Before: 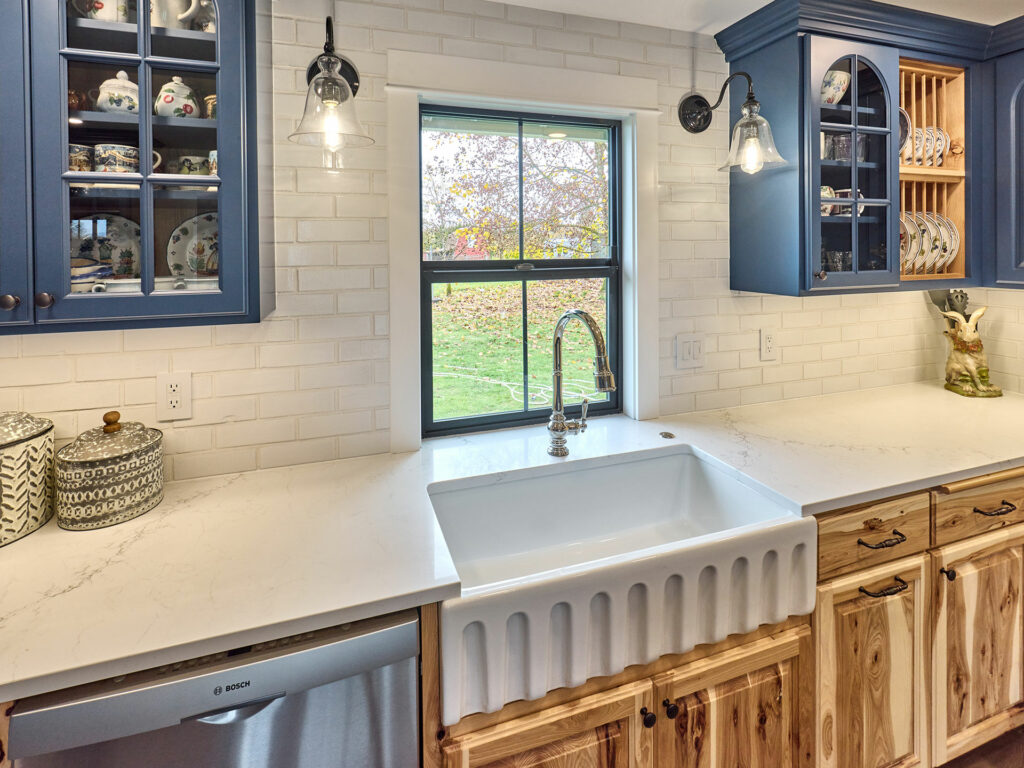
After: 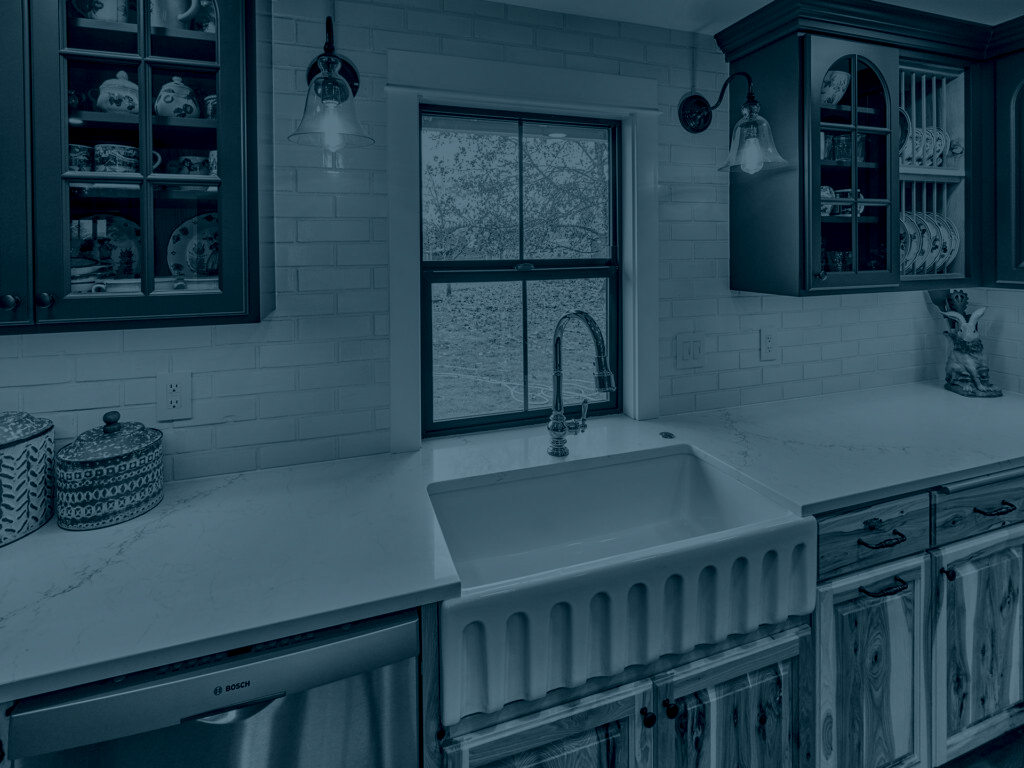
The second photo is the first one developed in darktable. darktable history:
colorize: hue 194.4°, saturation 29%, source mix 61.75%, lightness 3.98%, version 1
local contrast: detail 130%
graduated density: hue 238.83°, saturation 50%
